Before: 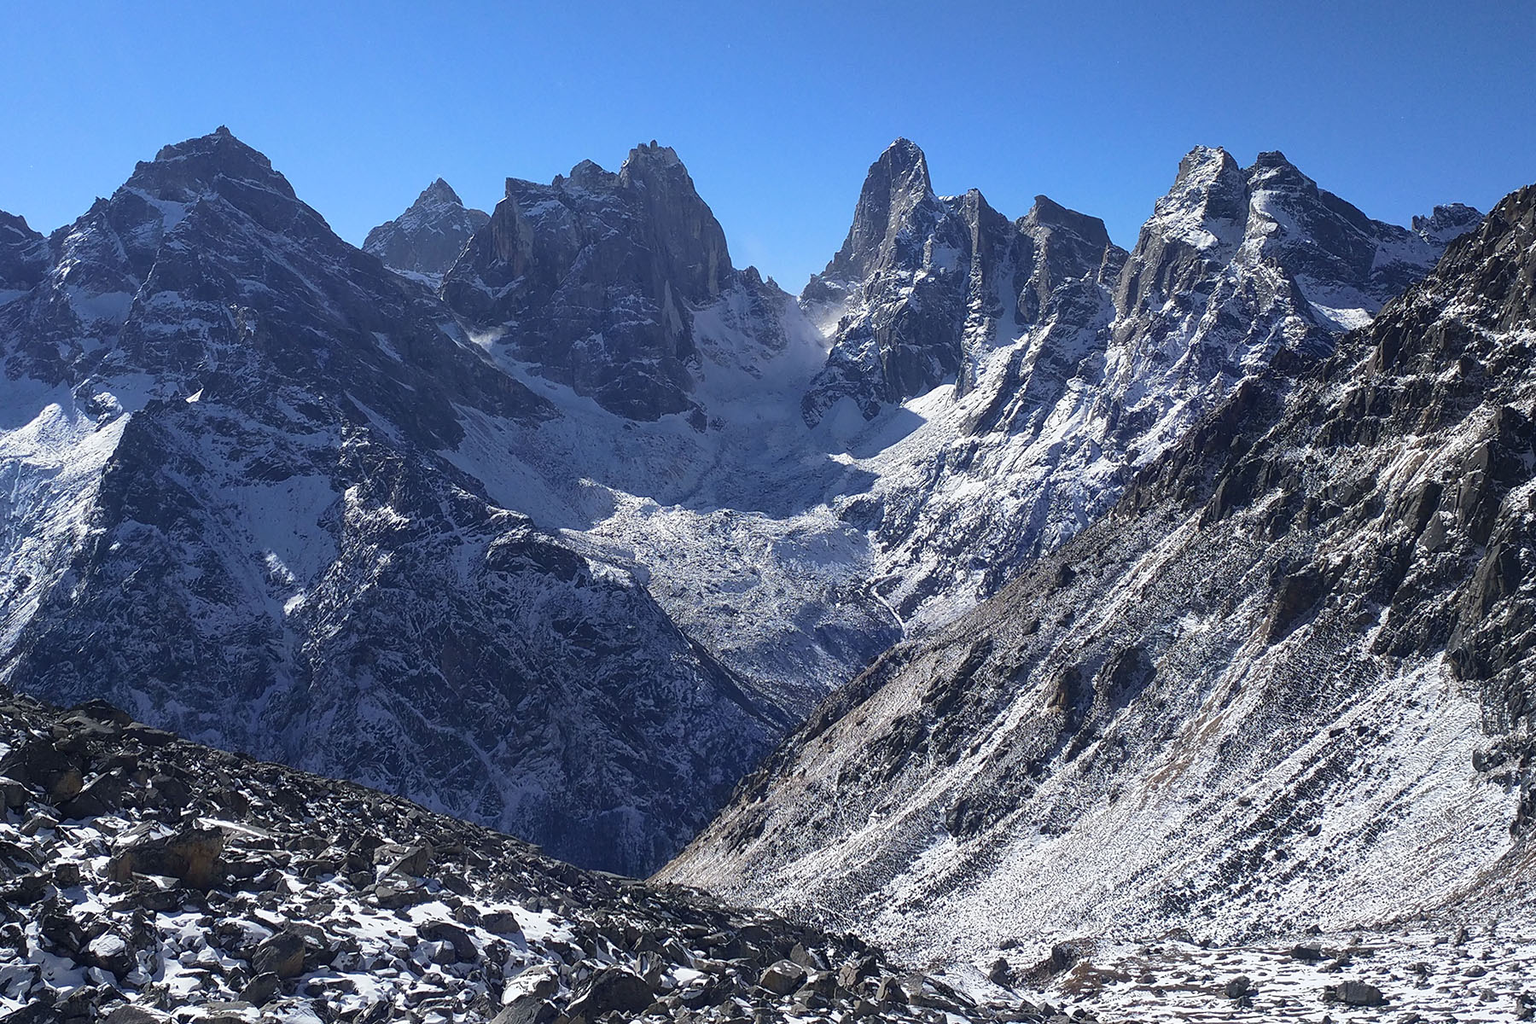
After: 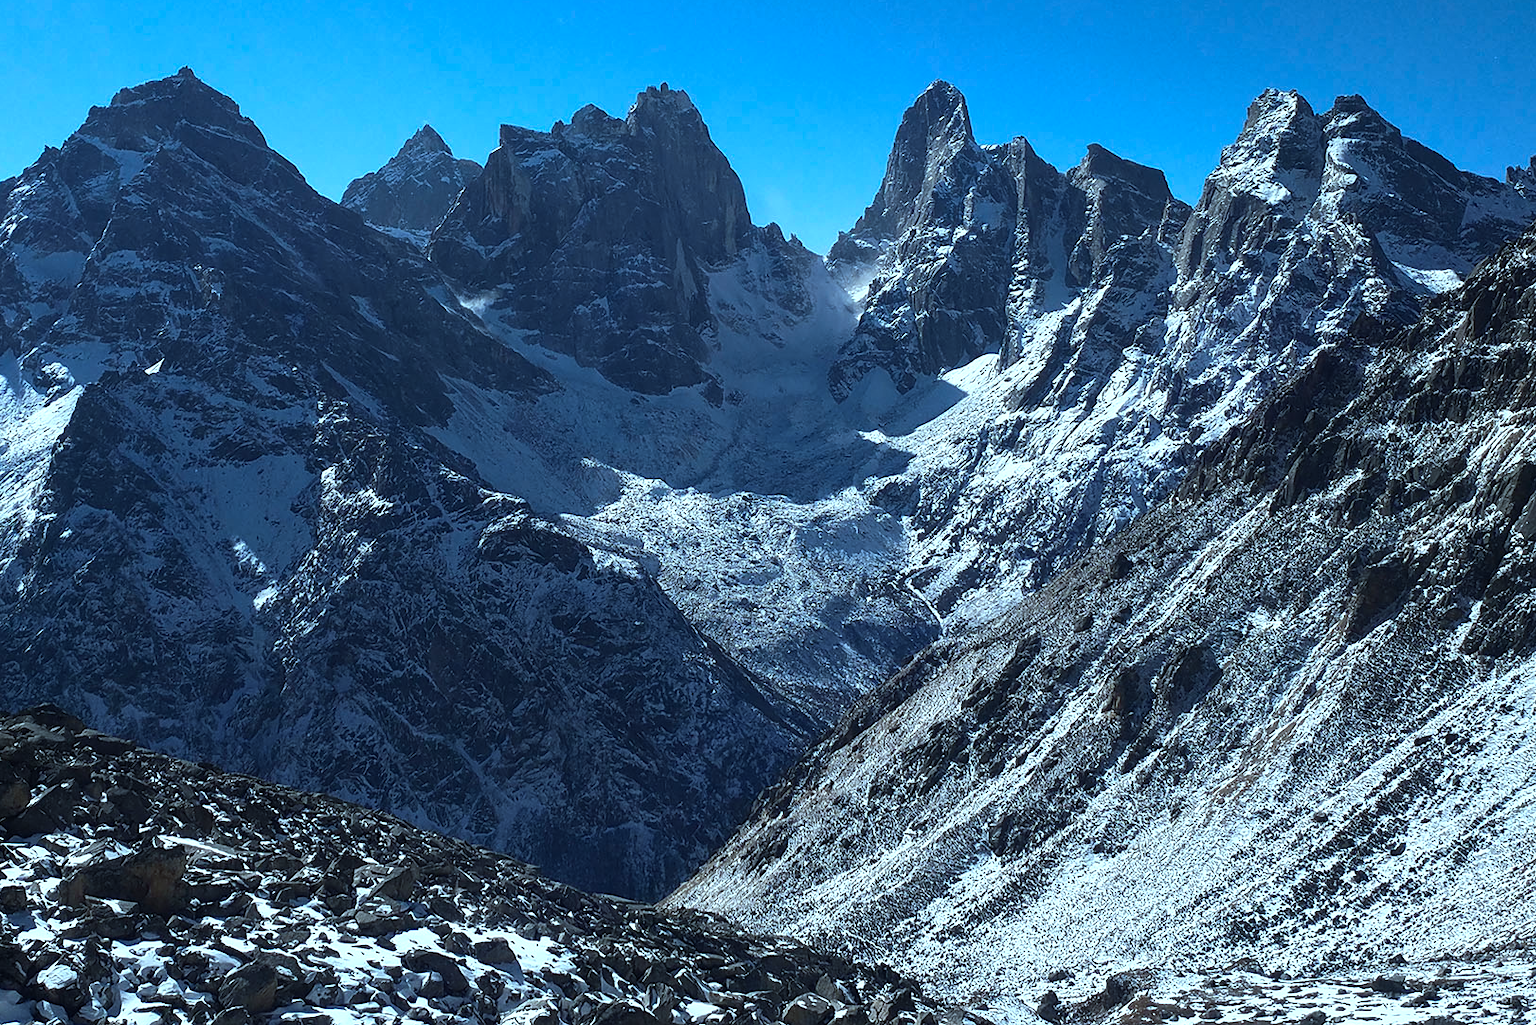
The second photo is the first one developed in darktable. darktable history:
exposure: exposure -0.146 EV, compensate highlight preservation false
color correction: highlights a* -12.01, highlights b* -14.9
color balance rgb: shadows lift › chroma 0.677%, shadows lift › hue 110.74°, perceptual saturation grading › global saturation 0.341%, perceptual brilliance grading › highlights 14.059%, perceptual brilliance grading › shadows -19.385%
crop: left 3.656%, top 6.47%, right 6.258%, bottom 3.34%
